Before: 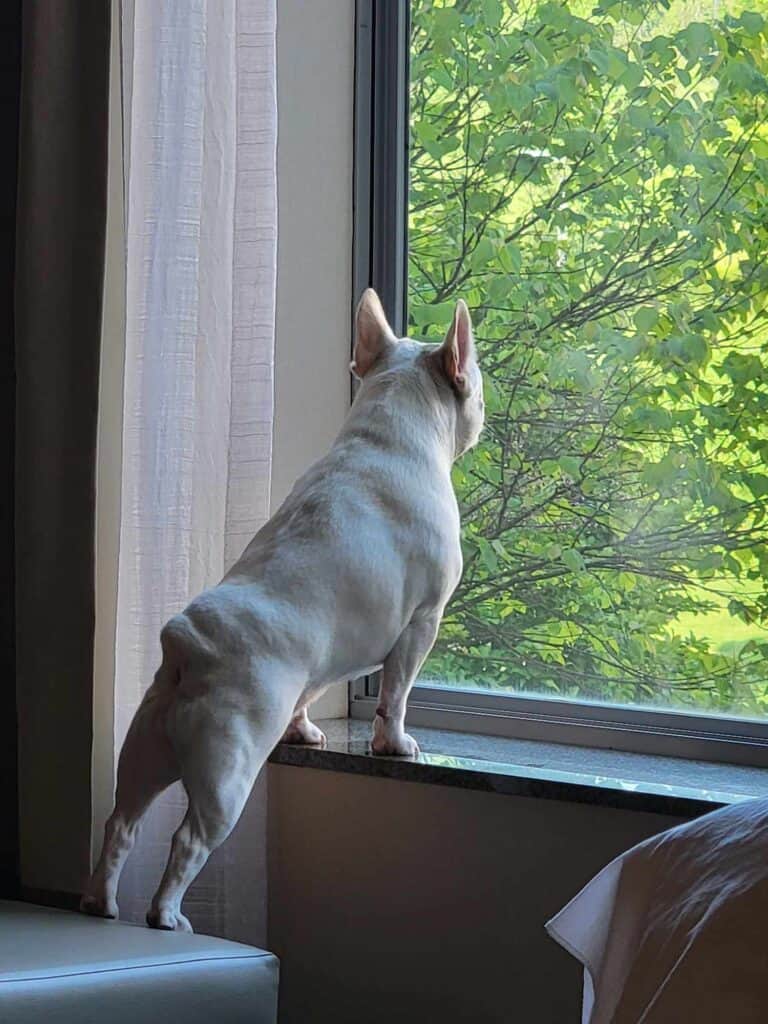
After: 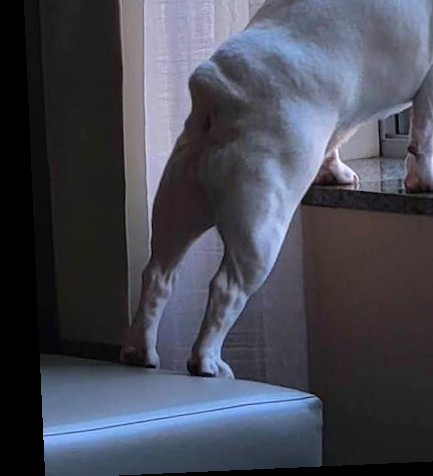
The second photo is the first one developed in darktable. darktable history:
white balance: red 1.004, blue 1.096
rotate and perspective: rotation -2.56°, automatic cropping off
crop and rotate: top 54.778%, right 46.61%, bottom 0.159%
